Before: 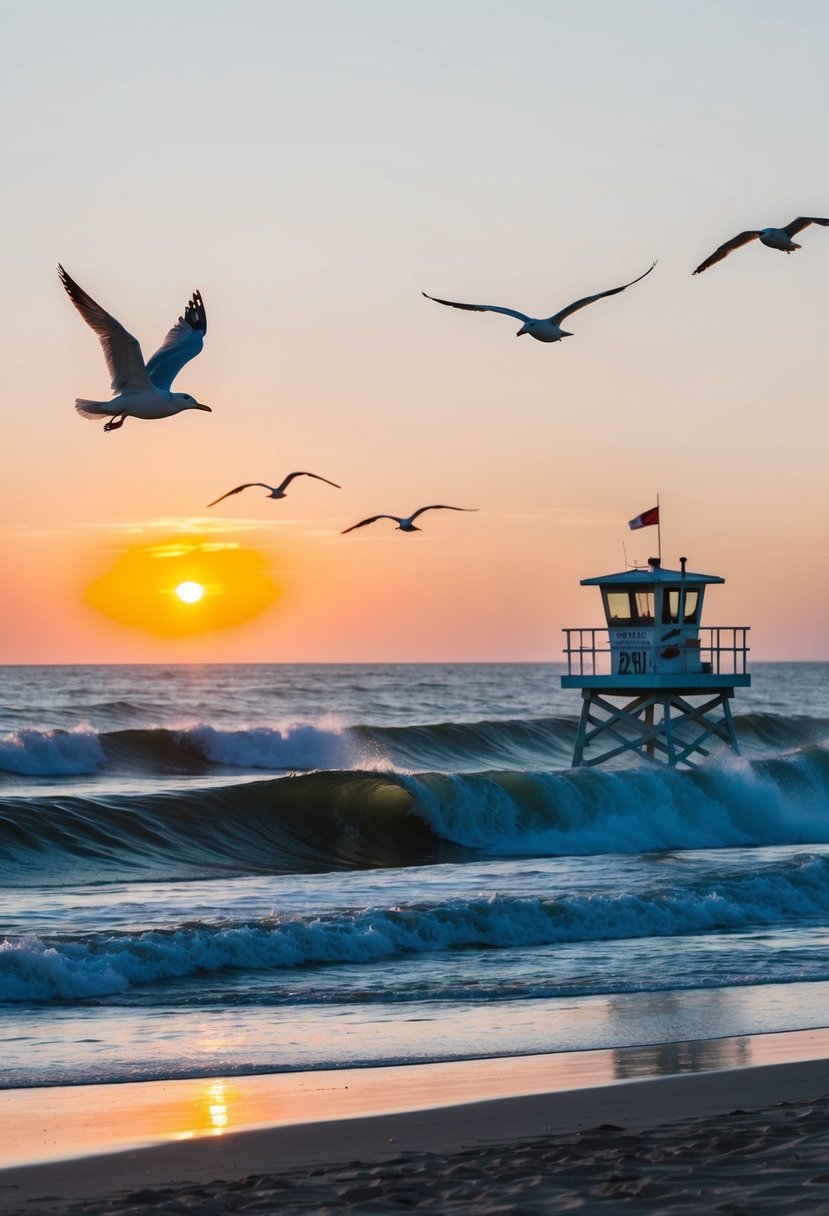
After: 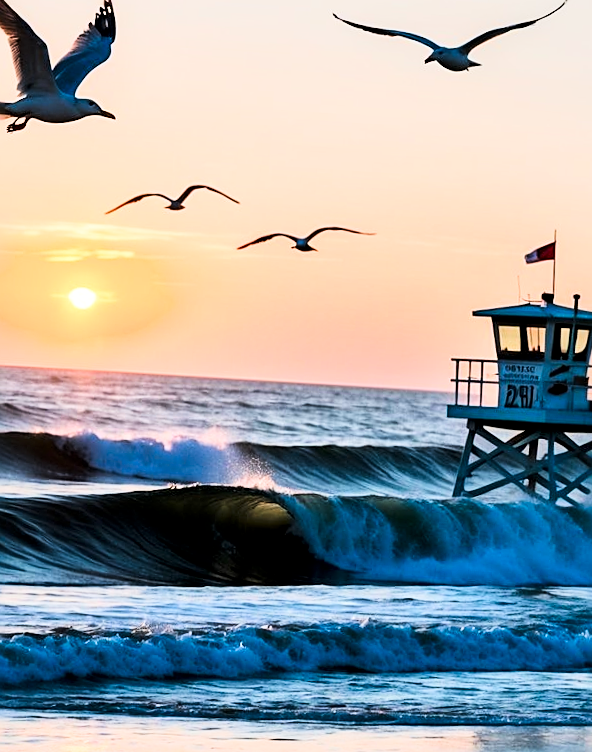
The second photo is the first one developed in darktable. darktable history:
crop and rotate: angle -3.61°, left 9.896%, top 20.638%, right 12.127%, bottom 11.908%
local contrast: mode bilateral grid, contrast 21, coarseness 49, detail 149%, midtone range 0.2
filmic rgb: black relative exposure -7.5 EV, white relative exposure 4.99 EV, hardness 3.31, contrast 1.298, color science v4 (2020)
sharpen: on, module defaults
exposure: black level correction 0, exposure 0.953 EV, compensate highlight preservation false
contrast brightness saturation: contrast 0.158, saturation 0.317
tone curve: curves: ch0 [(0, 0) (0.405, 0.351) (1, 1)], preserve colors none
